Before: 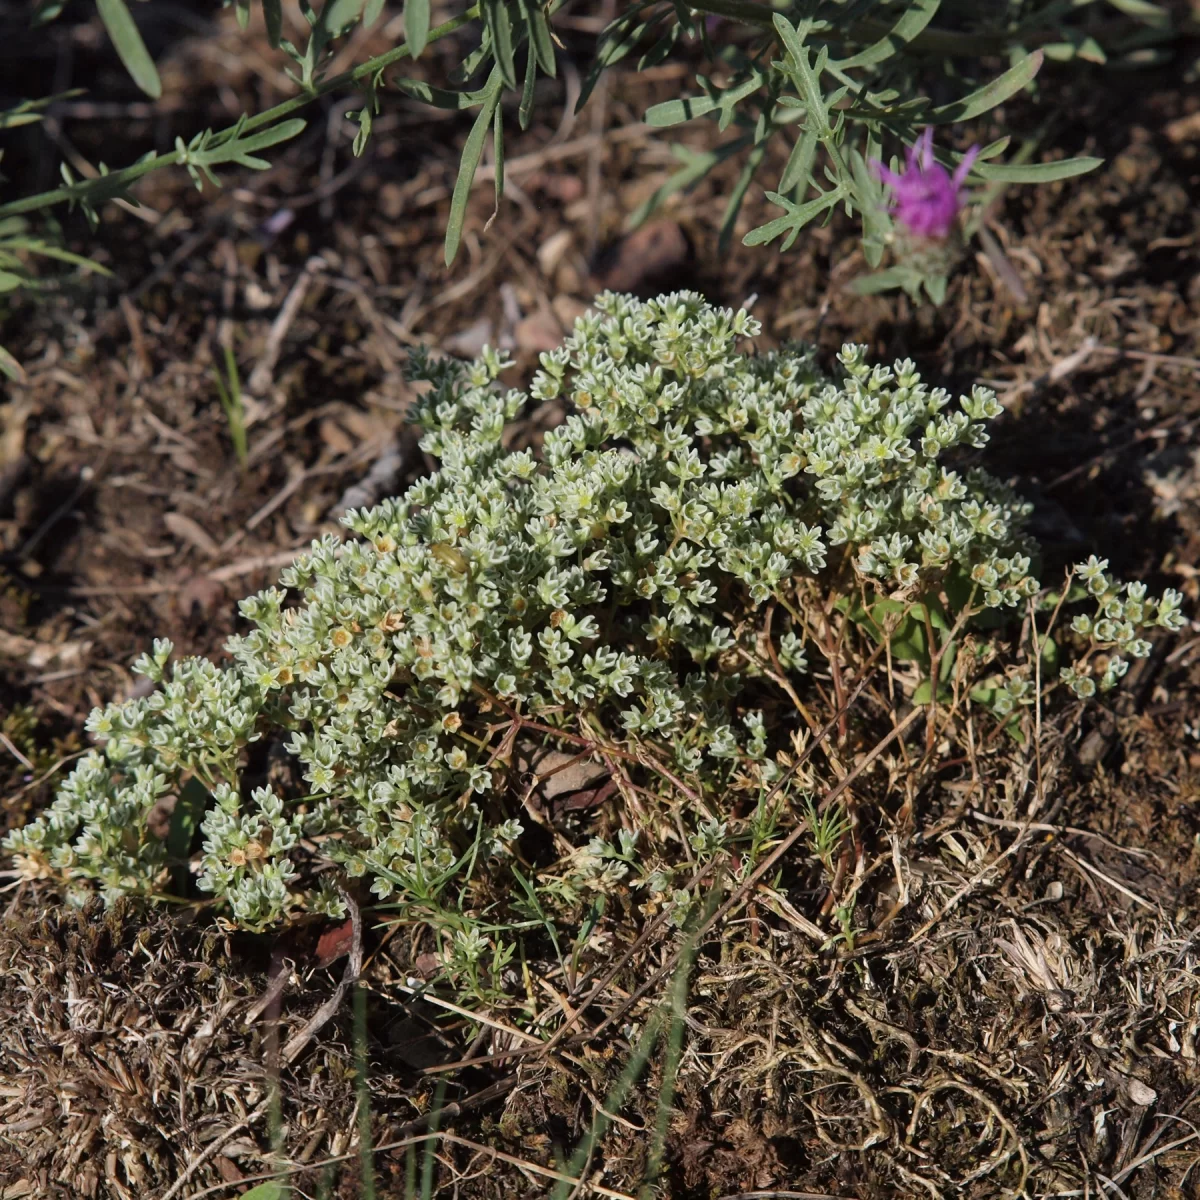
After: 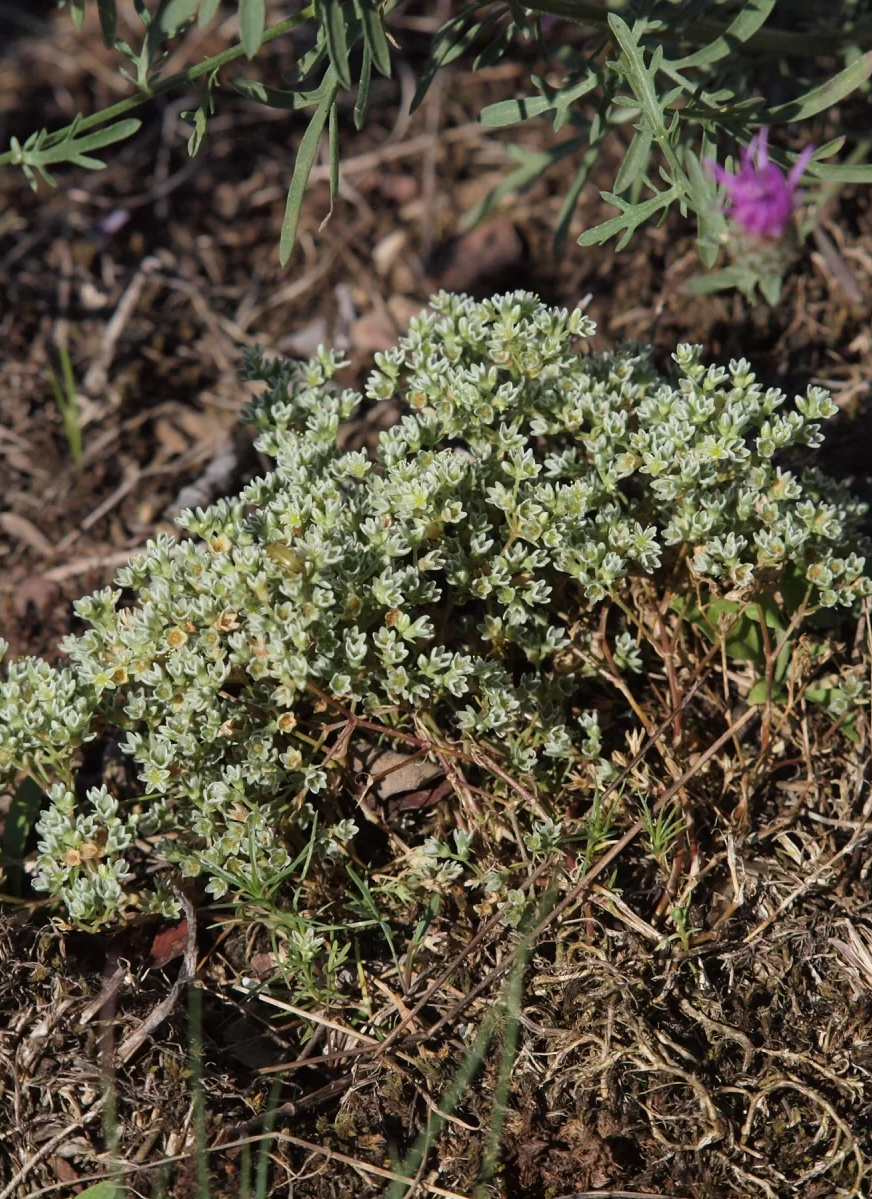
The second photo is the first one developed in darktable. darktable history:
crop: left 13.798%, right 13.483%
